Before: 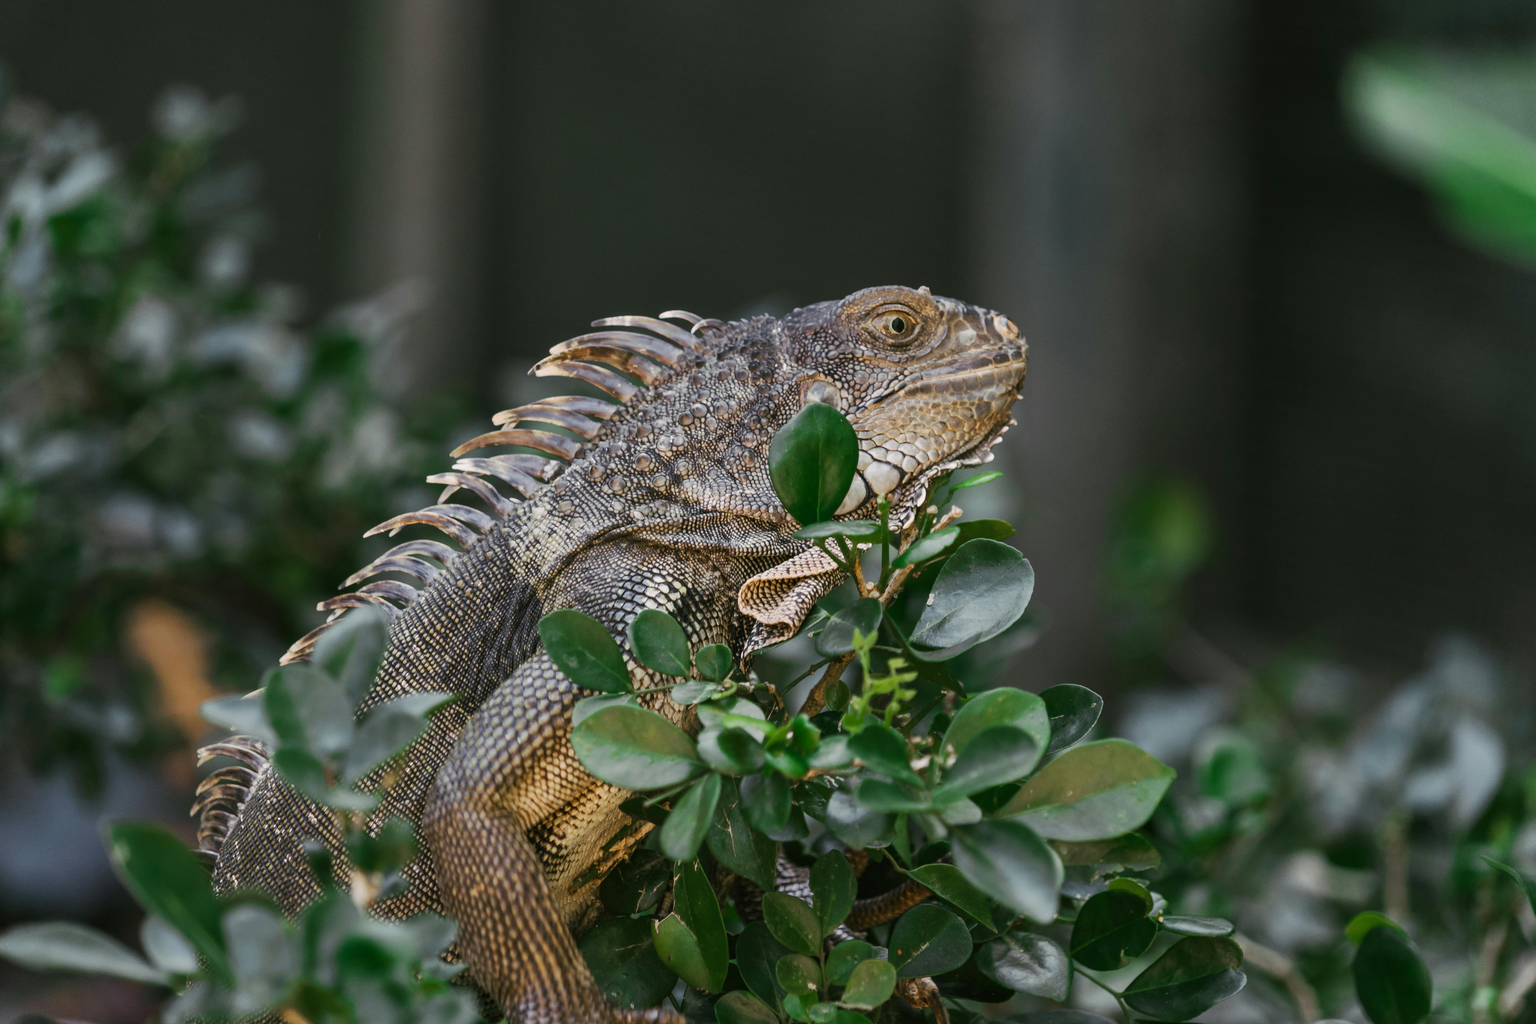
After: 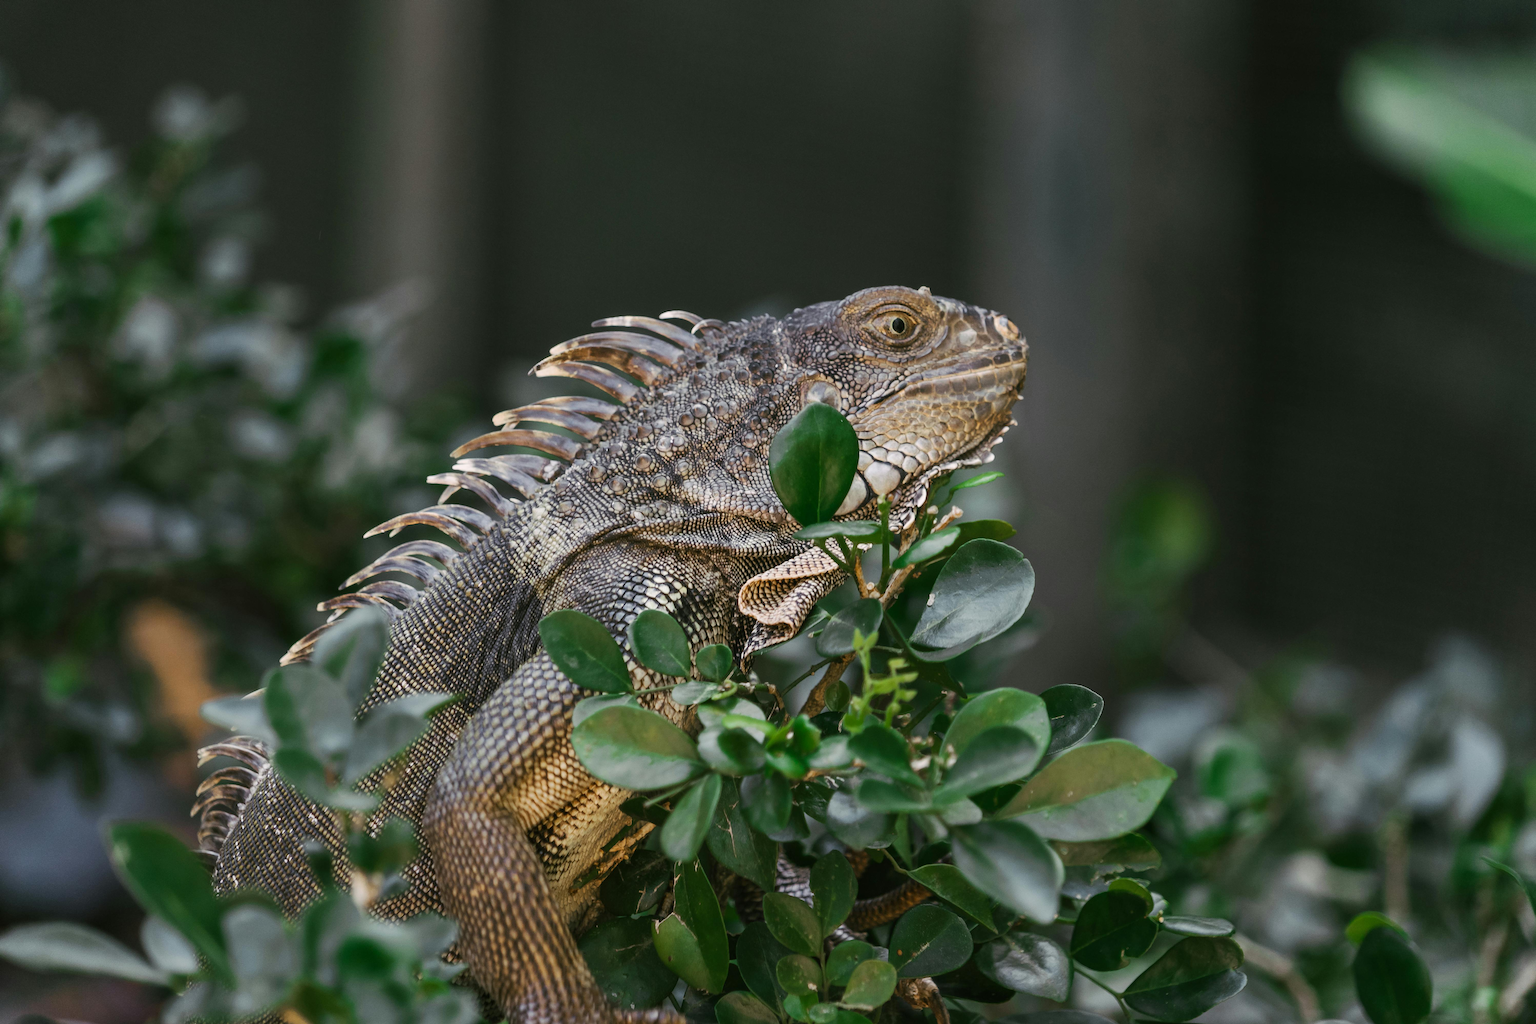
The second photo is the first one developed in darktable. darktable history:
shadows and highlights: shadows -0.324, highlights 40.69
